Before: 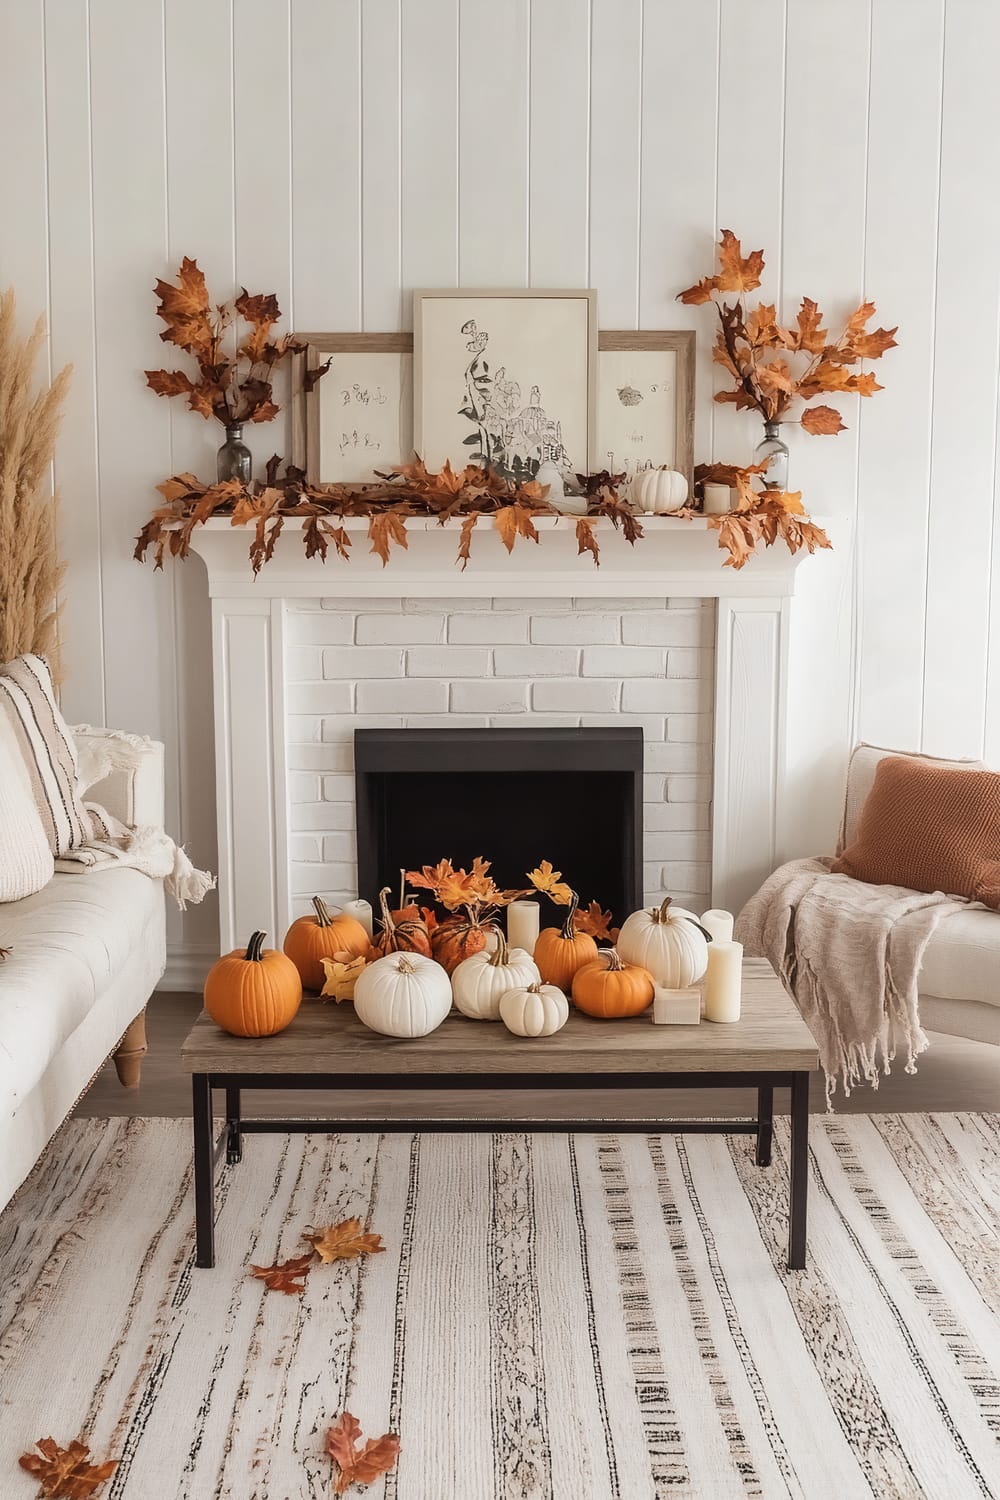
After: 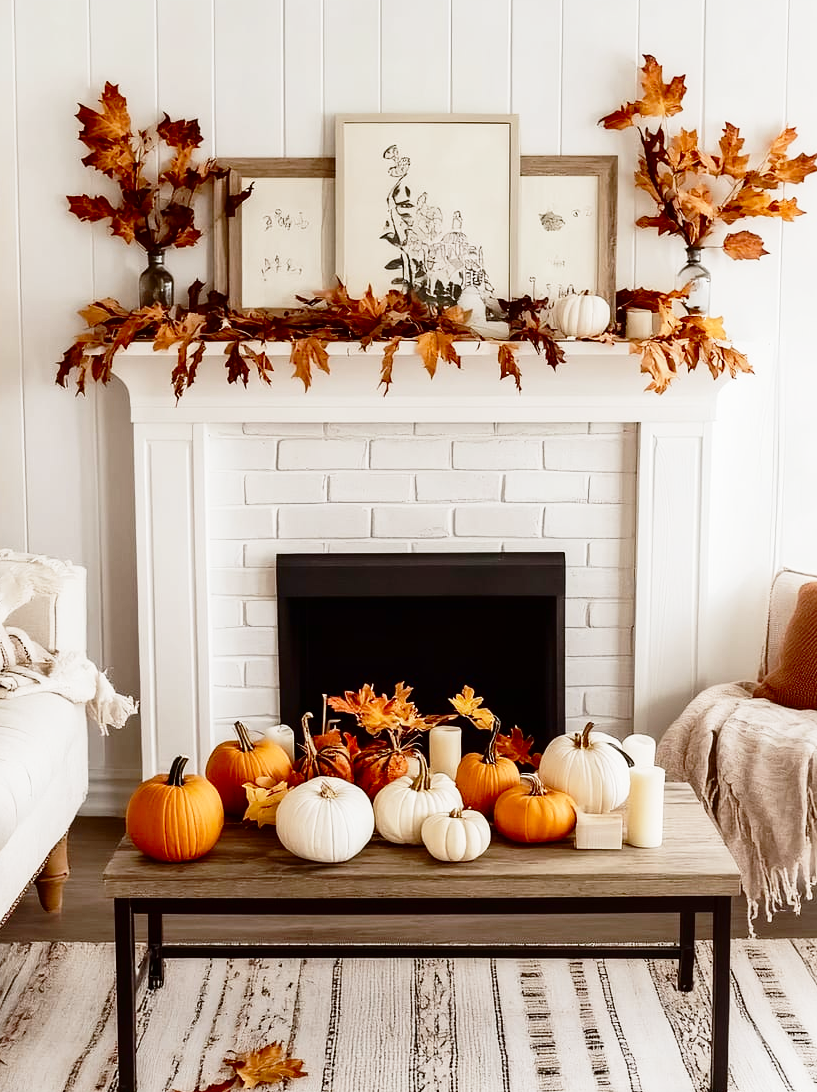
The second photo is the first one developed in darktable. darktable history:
base curve: curves: ch0 [(0, 0) (0.028, 0.03) (0.121, 0.232) (0.46, 0.748) (0.859, 0.968) (1, 1)], preserve colors none
contrast brightness saturation: contrast 0.097, brightness -0.275, saturation 0.141
crop: left 7.837%, top 11.731%, right 10.369%, bottom 15.407%
